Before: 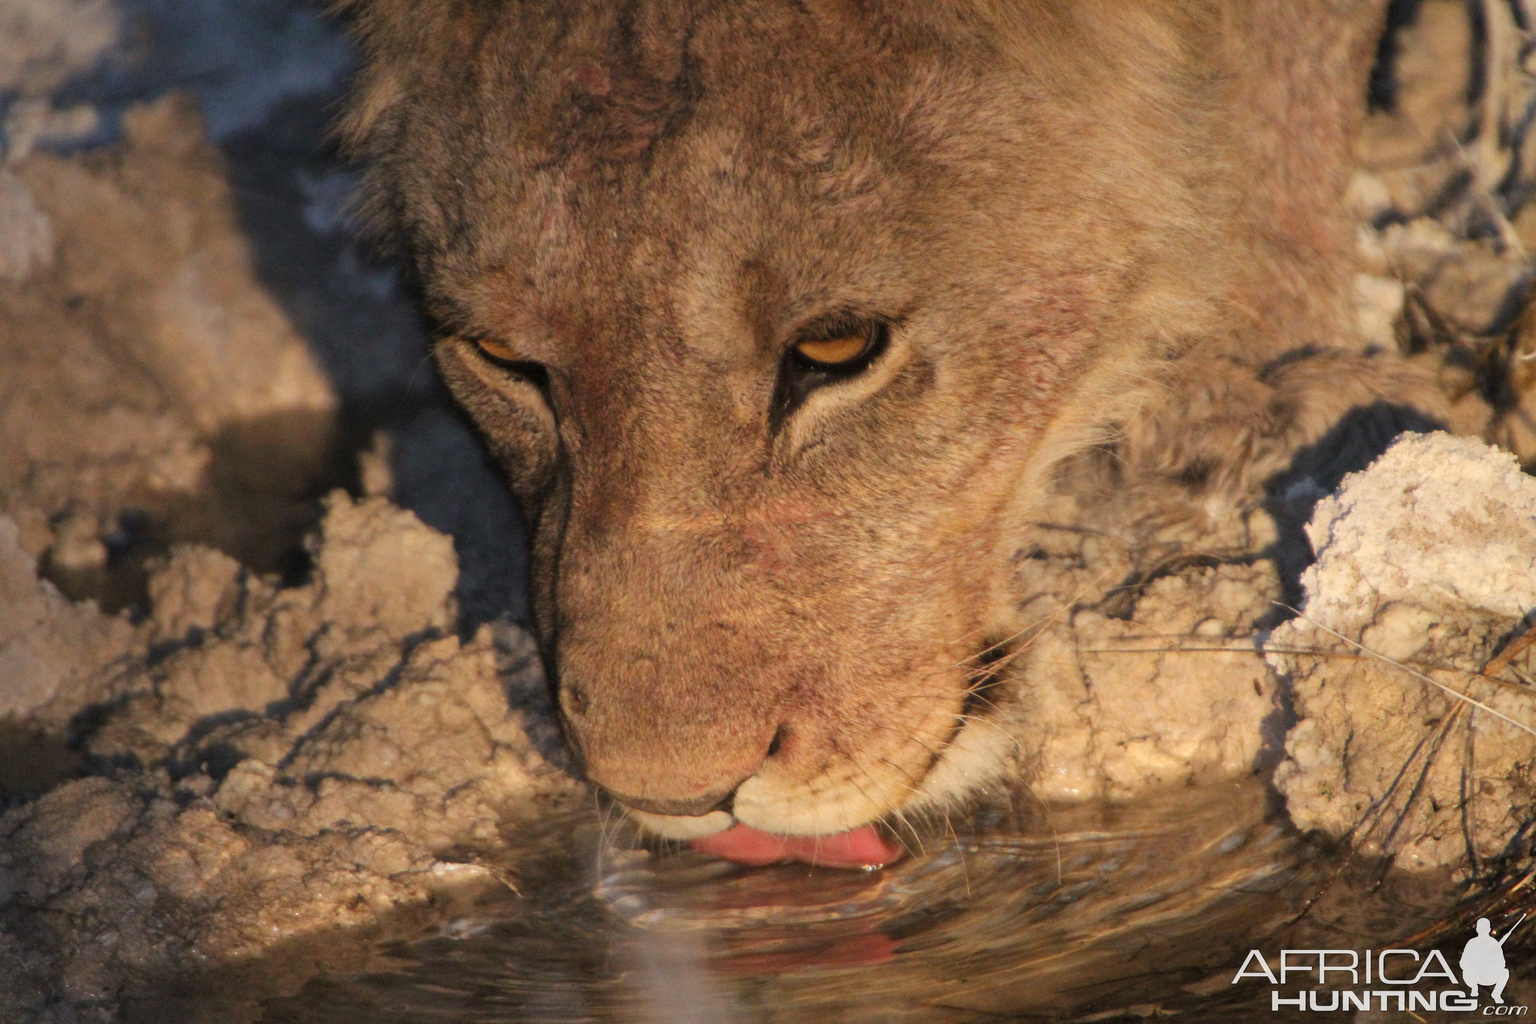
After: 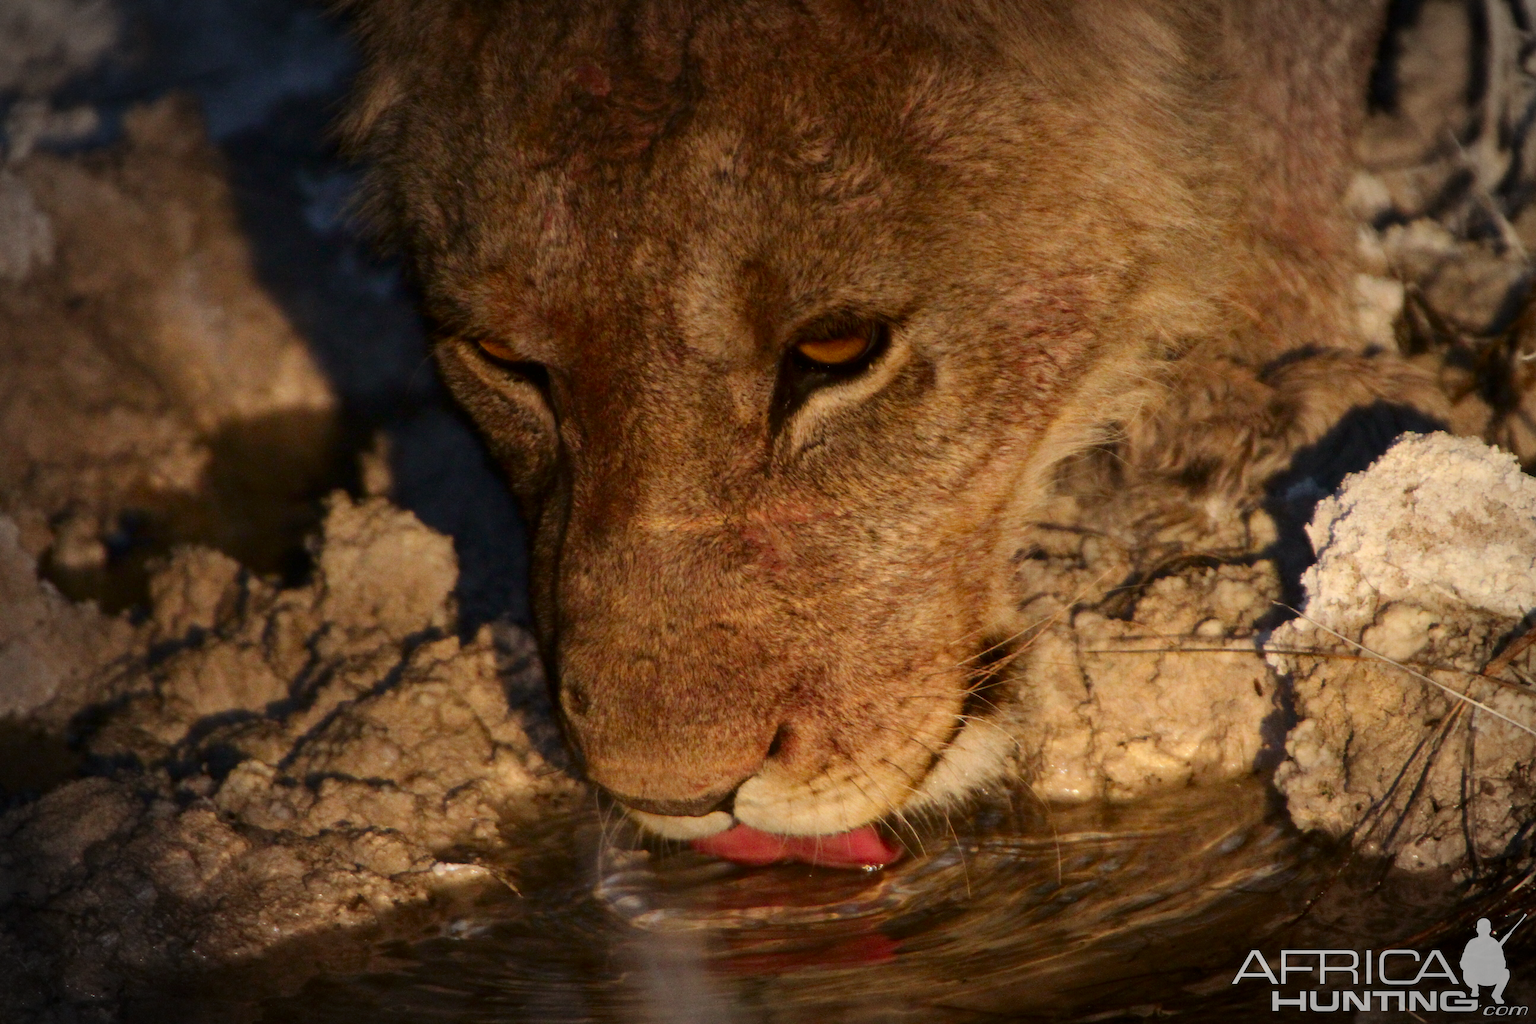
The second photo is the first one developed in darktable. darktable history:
contrast brightness saturation: contrast 0.126, brightness -0.231, saturation 0.148
vignetting: fall-off start 81.79%, fall-off radius 61.47%, automatic ratio true, width/height ratio 1.417
tone equalizer: edges refinement/feathering 500, mask exposure compensation -1.57 EV, preserve details no
